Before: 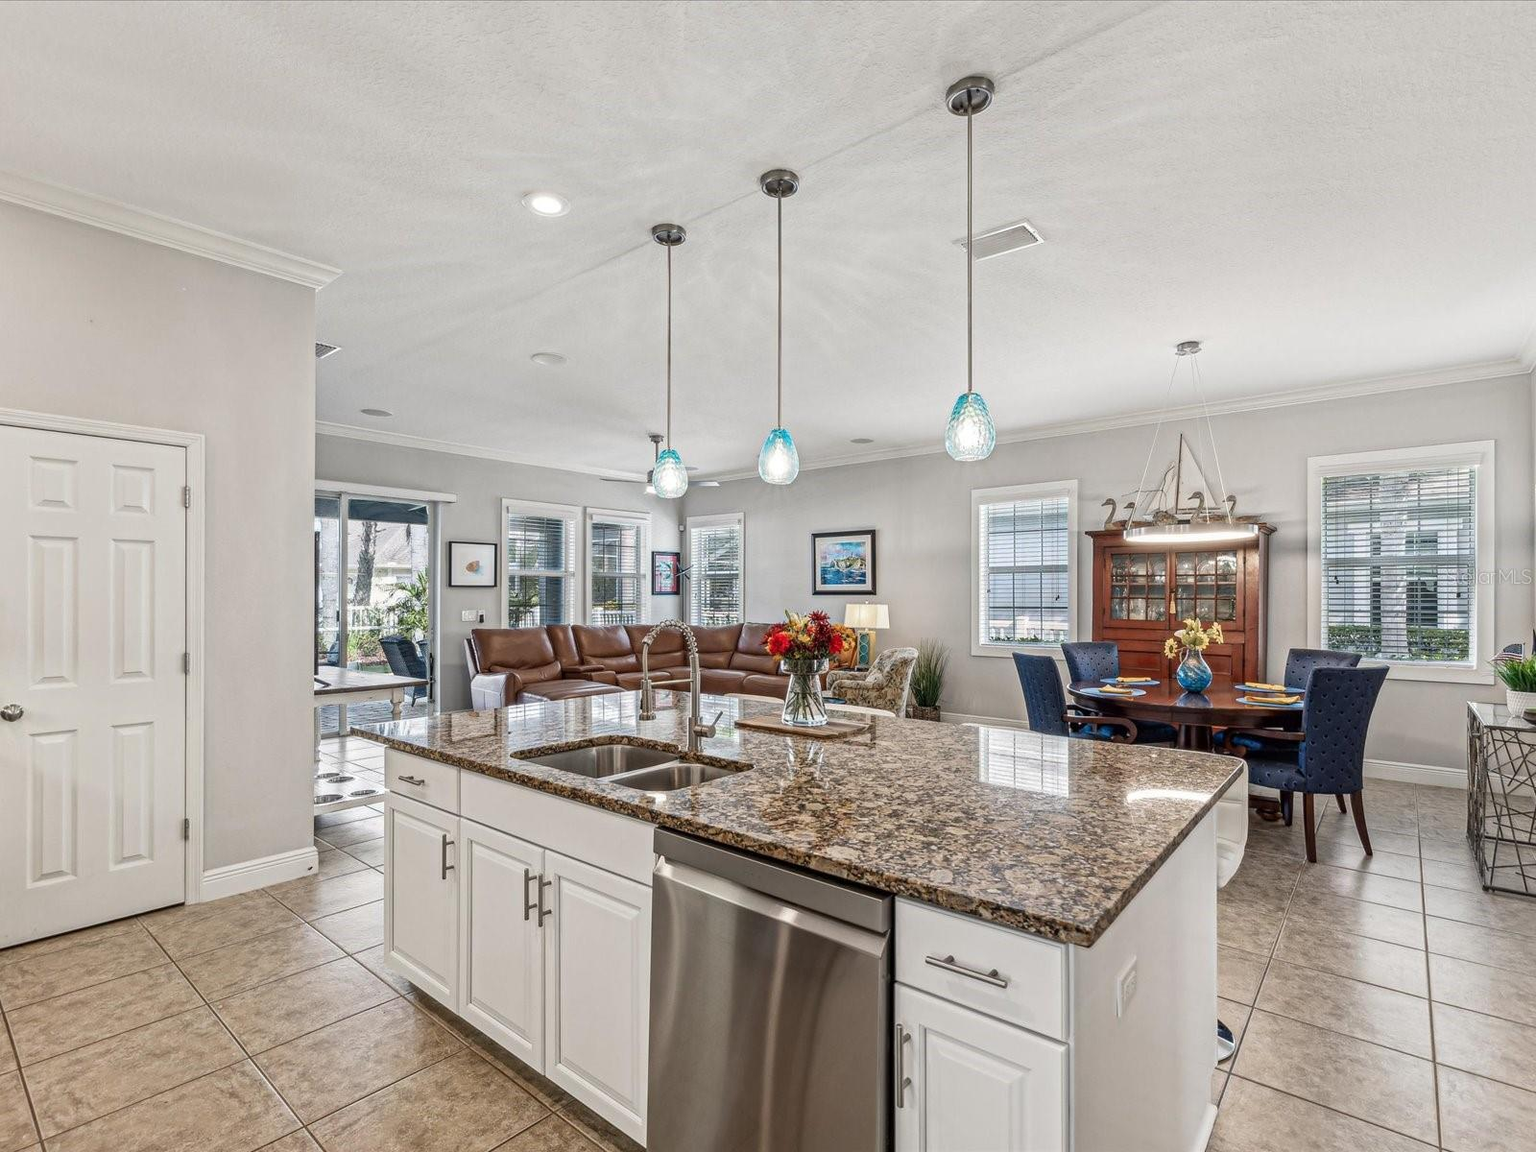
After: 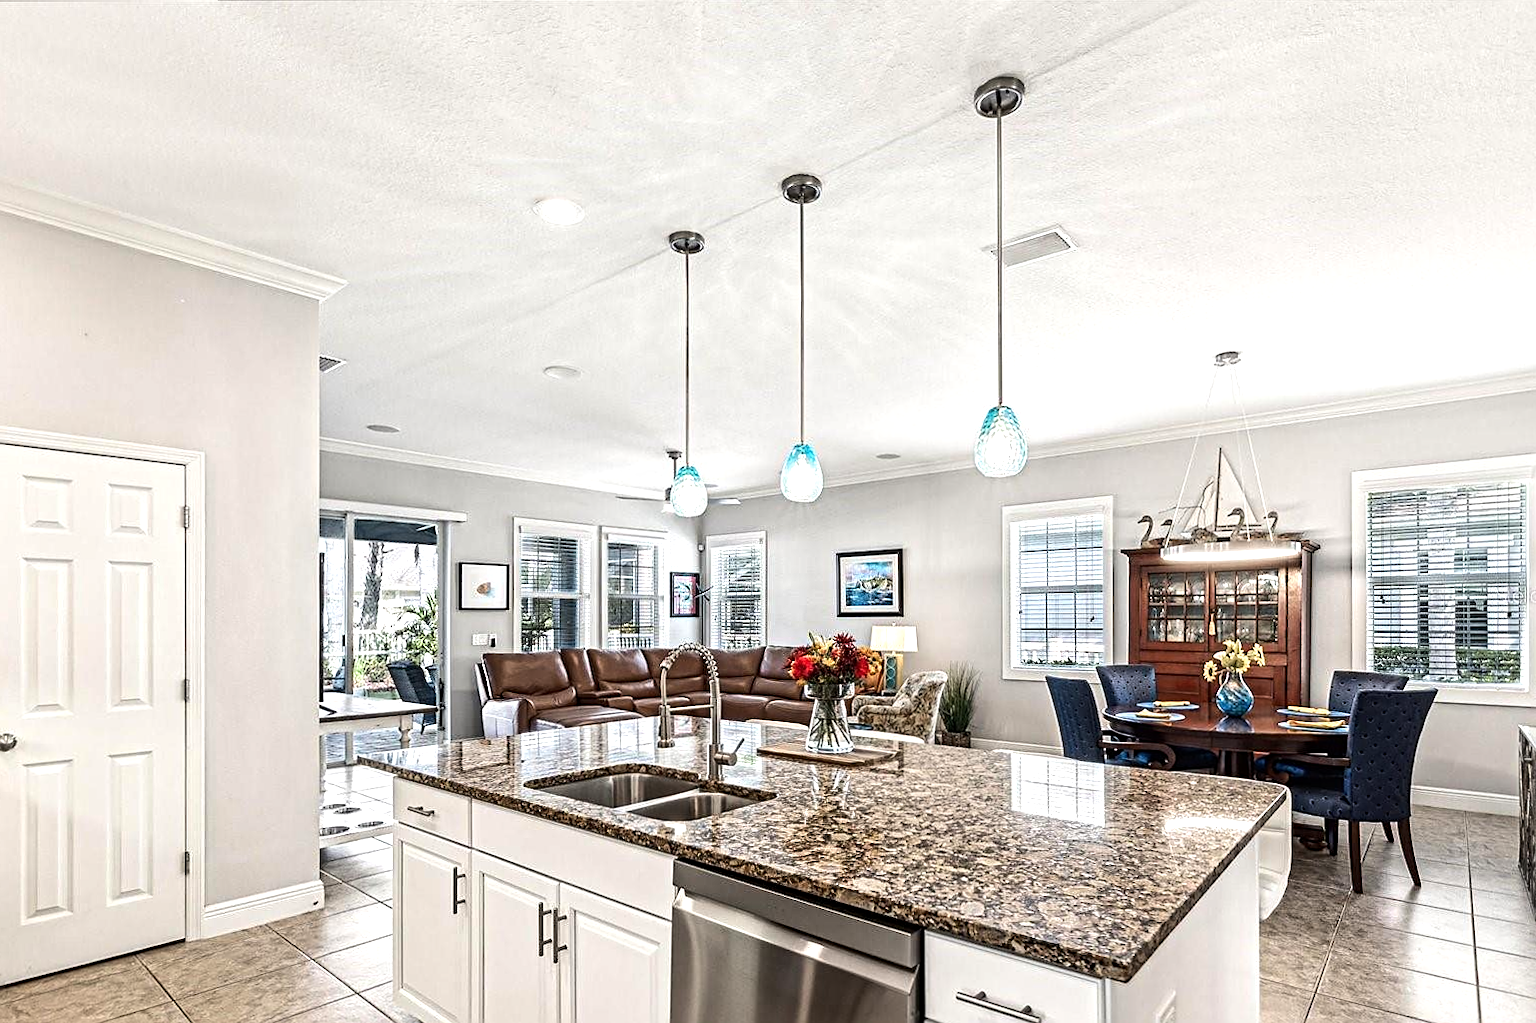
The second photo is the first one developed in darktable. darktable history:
crop and rotate: angle 0.2°, left 0.275%, right 3.127%, bottom 14.18%
tone equalizer: -8 EV -0.75 EV, -7 EV -0.7 EV, -6 EV -0.6 EV, -5 EV -0.4 EV, -3 EV 0.4 EV, -2 EV 0.6 EV, -1 EV 0.7 EV, +0 EV 0.75 EV, edges refinement/feathering 500, mask exposure compensation -1.57 EV, preserve details no
sharpen: on, module defaults
